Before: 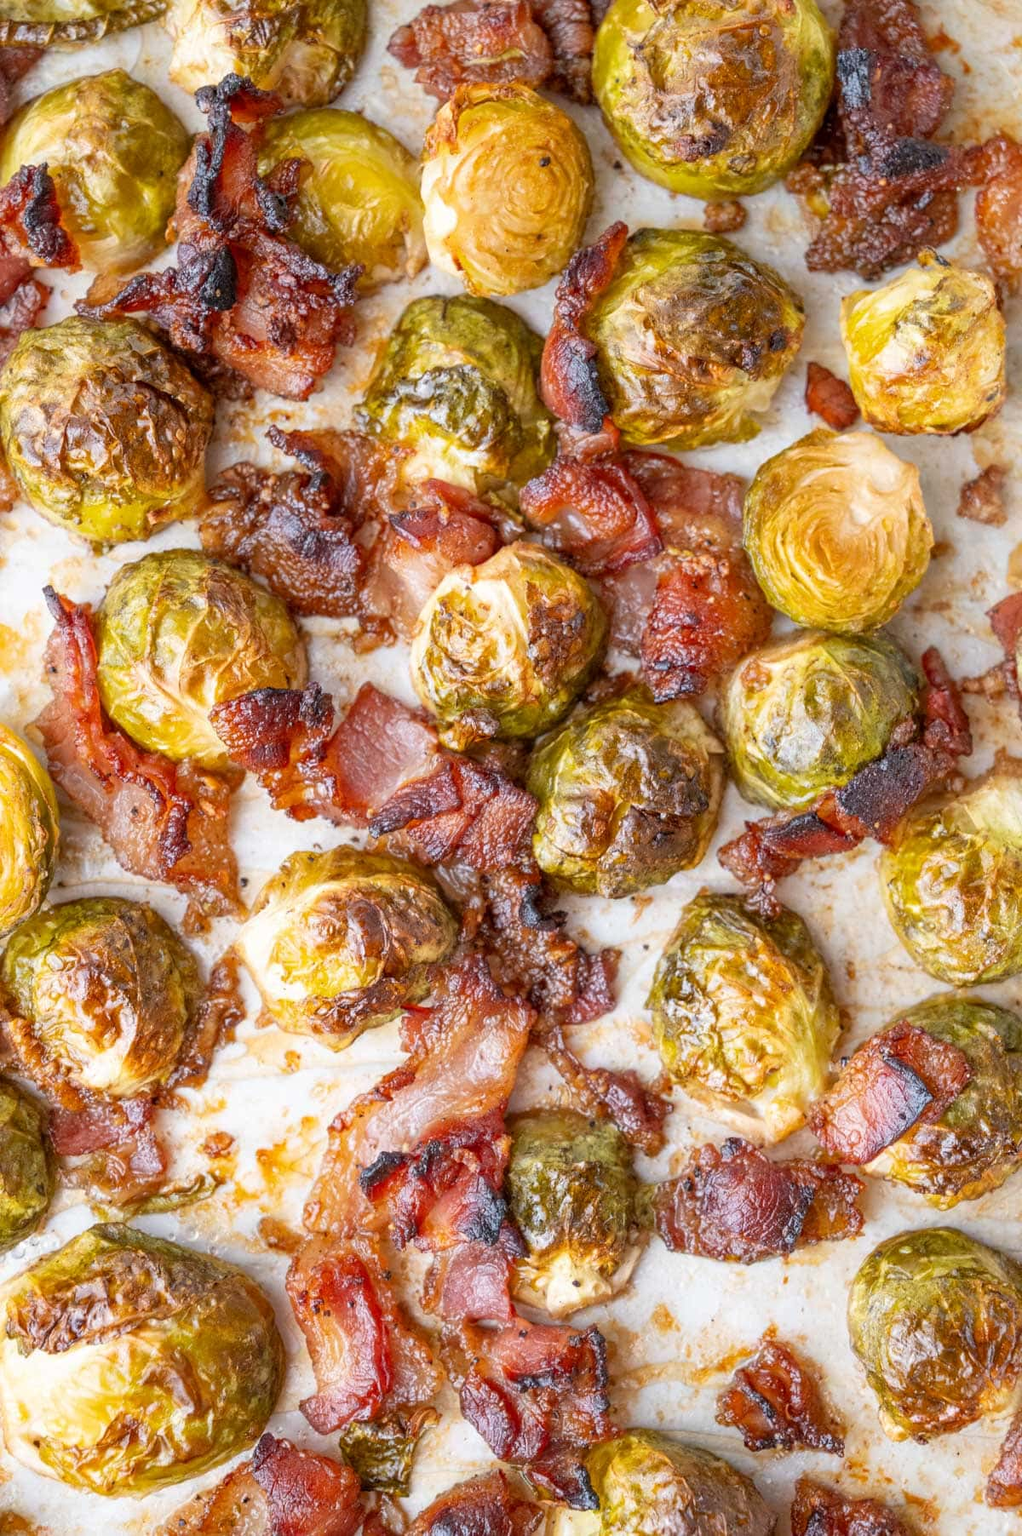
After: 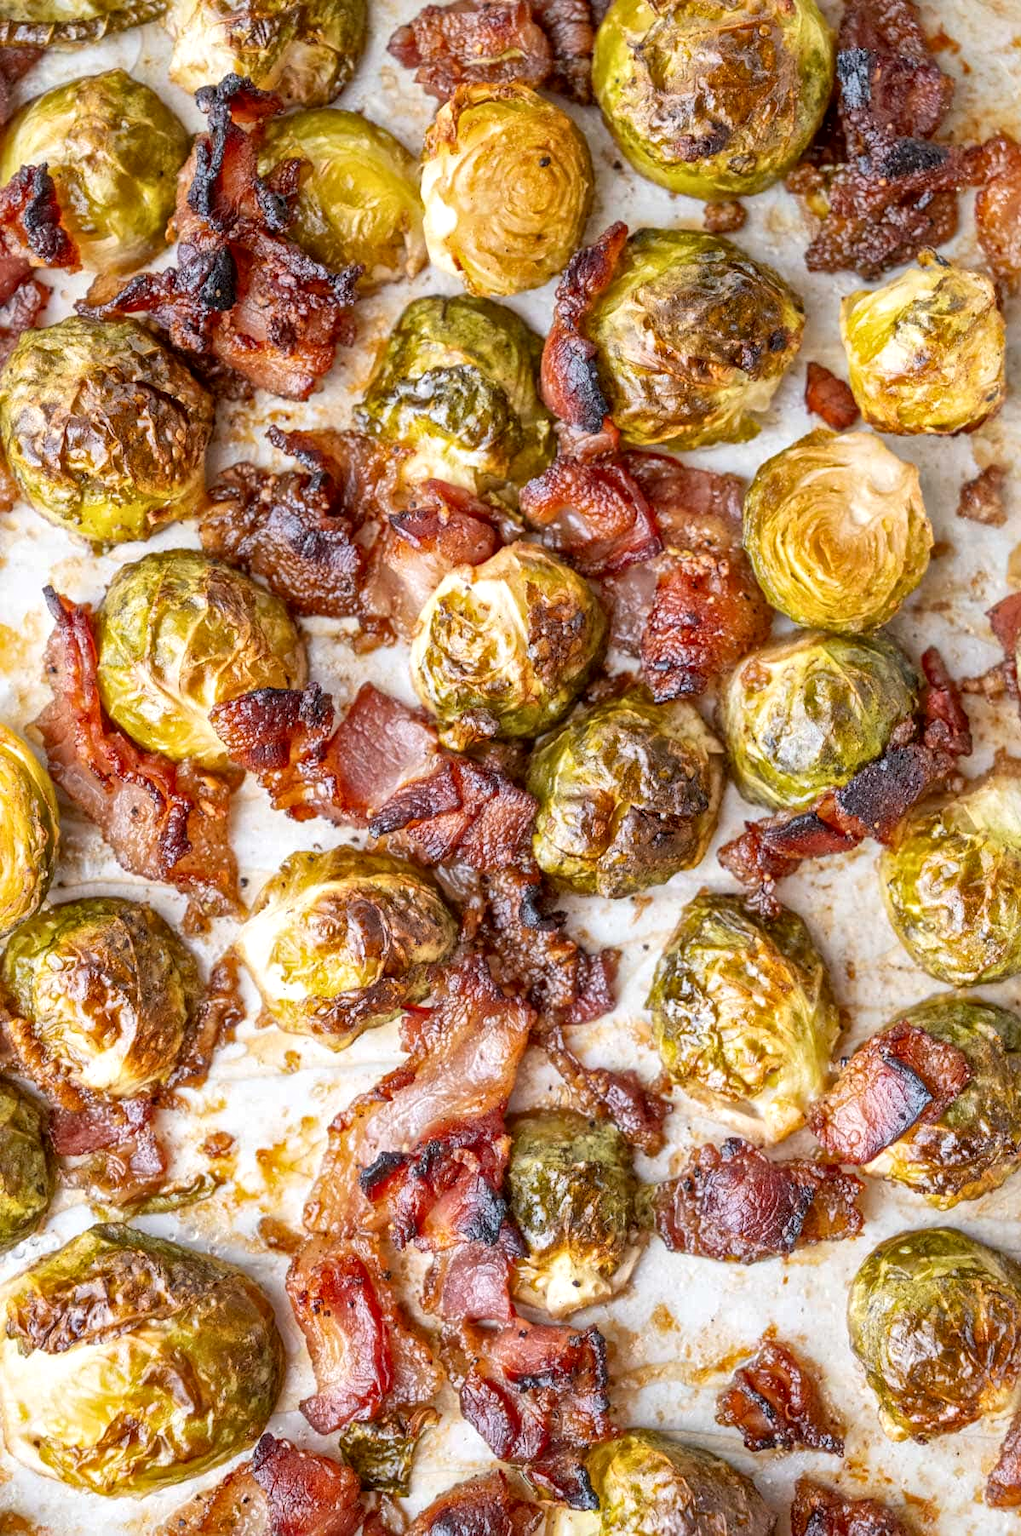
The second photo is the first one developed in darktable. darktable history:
local contrast: mode bilateral grid, contrast 20, coarseness 21, detail 150%, midtone range 0.2
